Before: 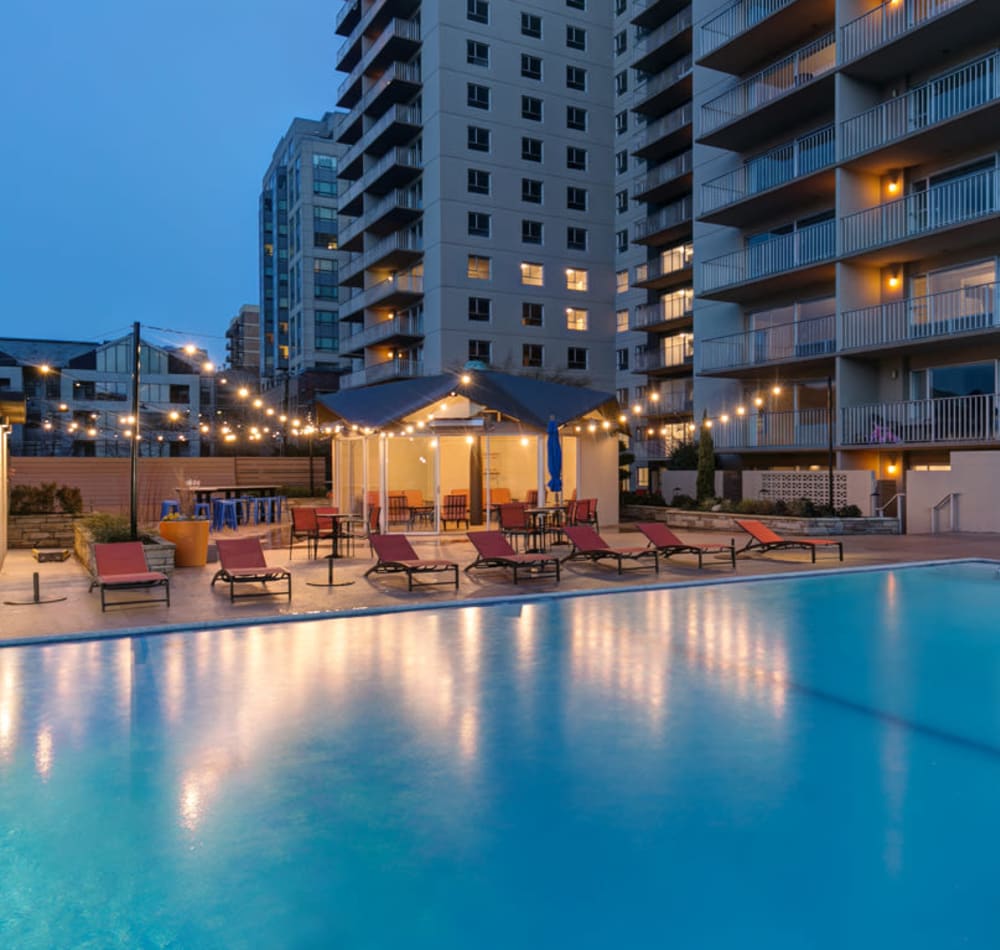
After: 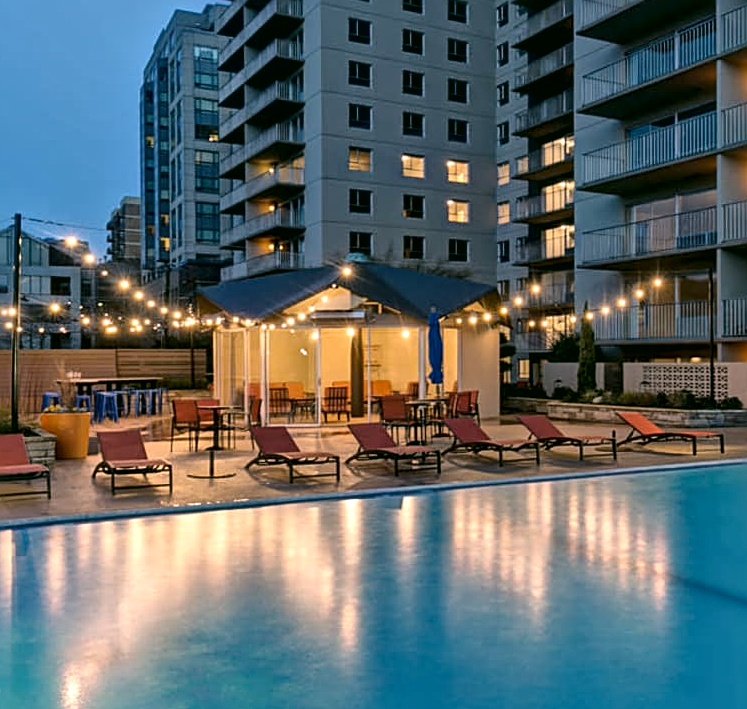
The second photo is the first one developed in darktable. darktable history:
local contrast: mode bilateral grid, contrast 19, coarseness 19, detail 164%, midtone range 0.2
crop and rotate: left 11.942%, top 11.447%, right 13.295%, bottom 13.901%
sharpen: on, module defaults
color correction: highlights a* 4.01, highlights b* 4.91, shadows a* -8.04, shadows b* 5.03
